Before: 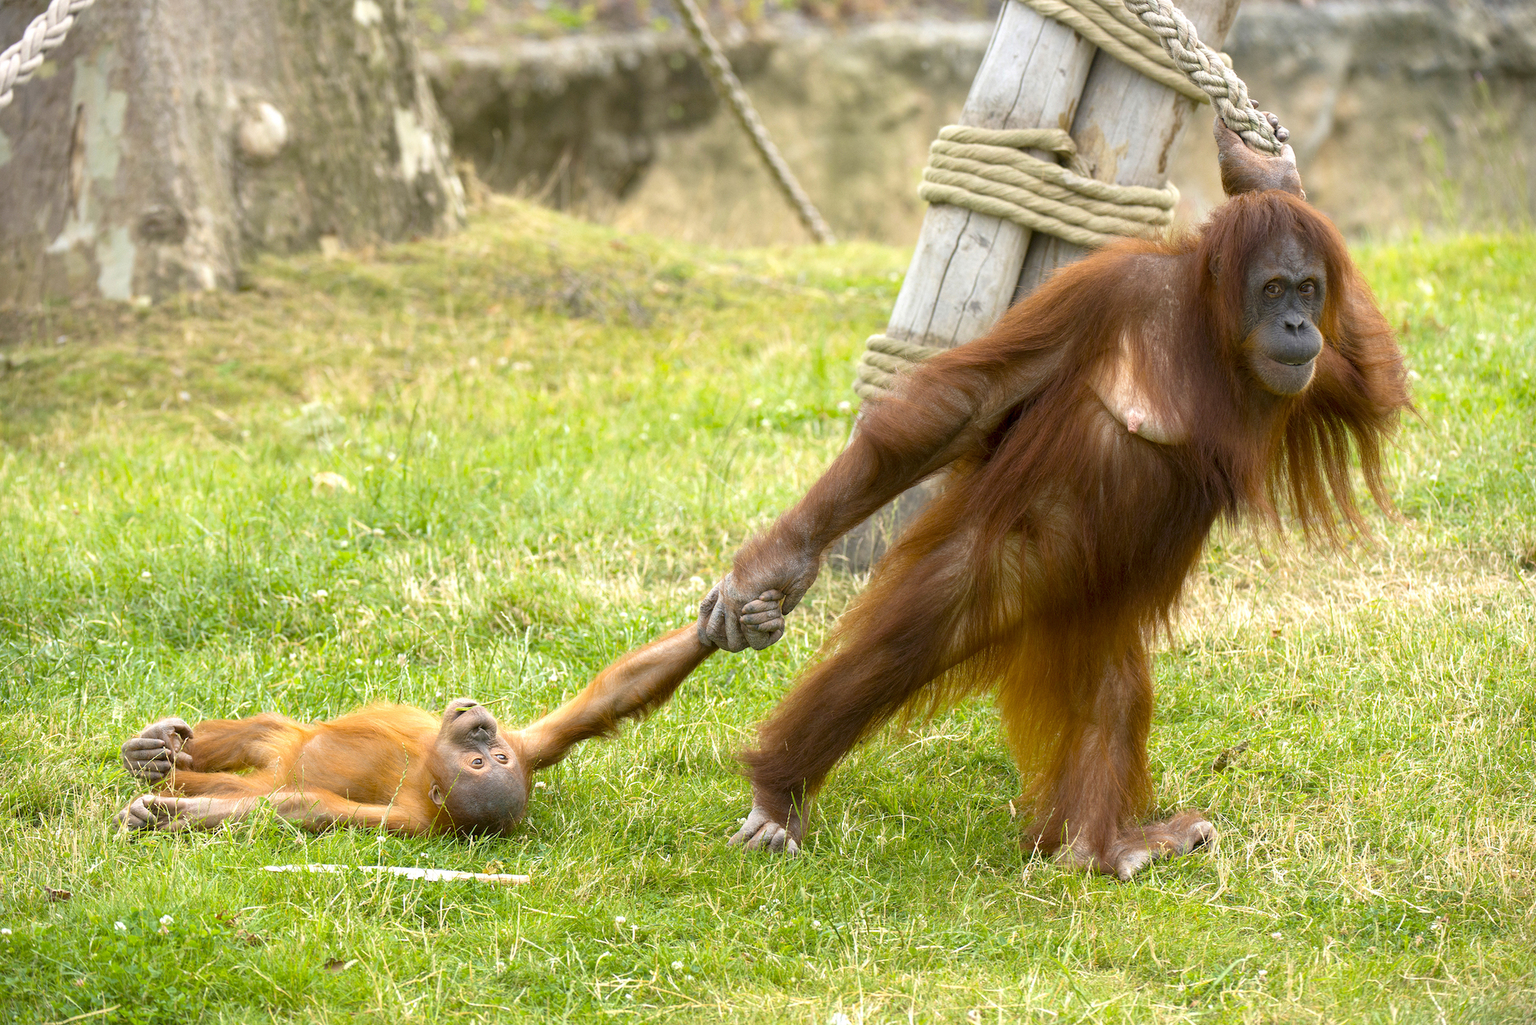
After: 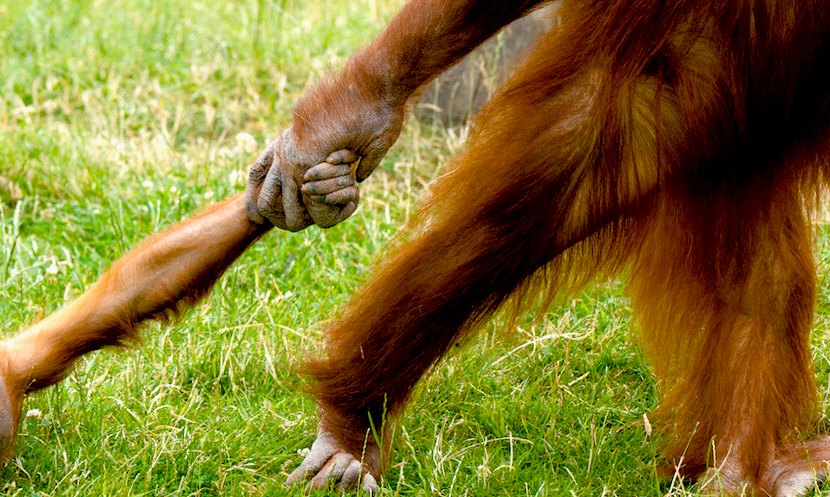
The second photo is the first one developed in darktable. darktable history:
exposure: black level correction 0.029, exposure -0.073 EV, compensate highlight preservation false
crop: left 37.221%, top 45.169%, right 20.63%, bottom 13.777%
color balance rgb: perceptual saturation grading › global saturation 20%, perceptual saturation grading › highlights -25%, perceptual saturation grading › shadows 50%, global vibrance -25%
rotate and perspective: rotation -0.013°, lens shift (vertical) -0.027, lens shift (horizontal) 0.178, crop left 0.016, crop right 0.989, crop top 0.082, crop bottom 0.918
